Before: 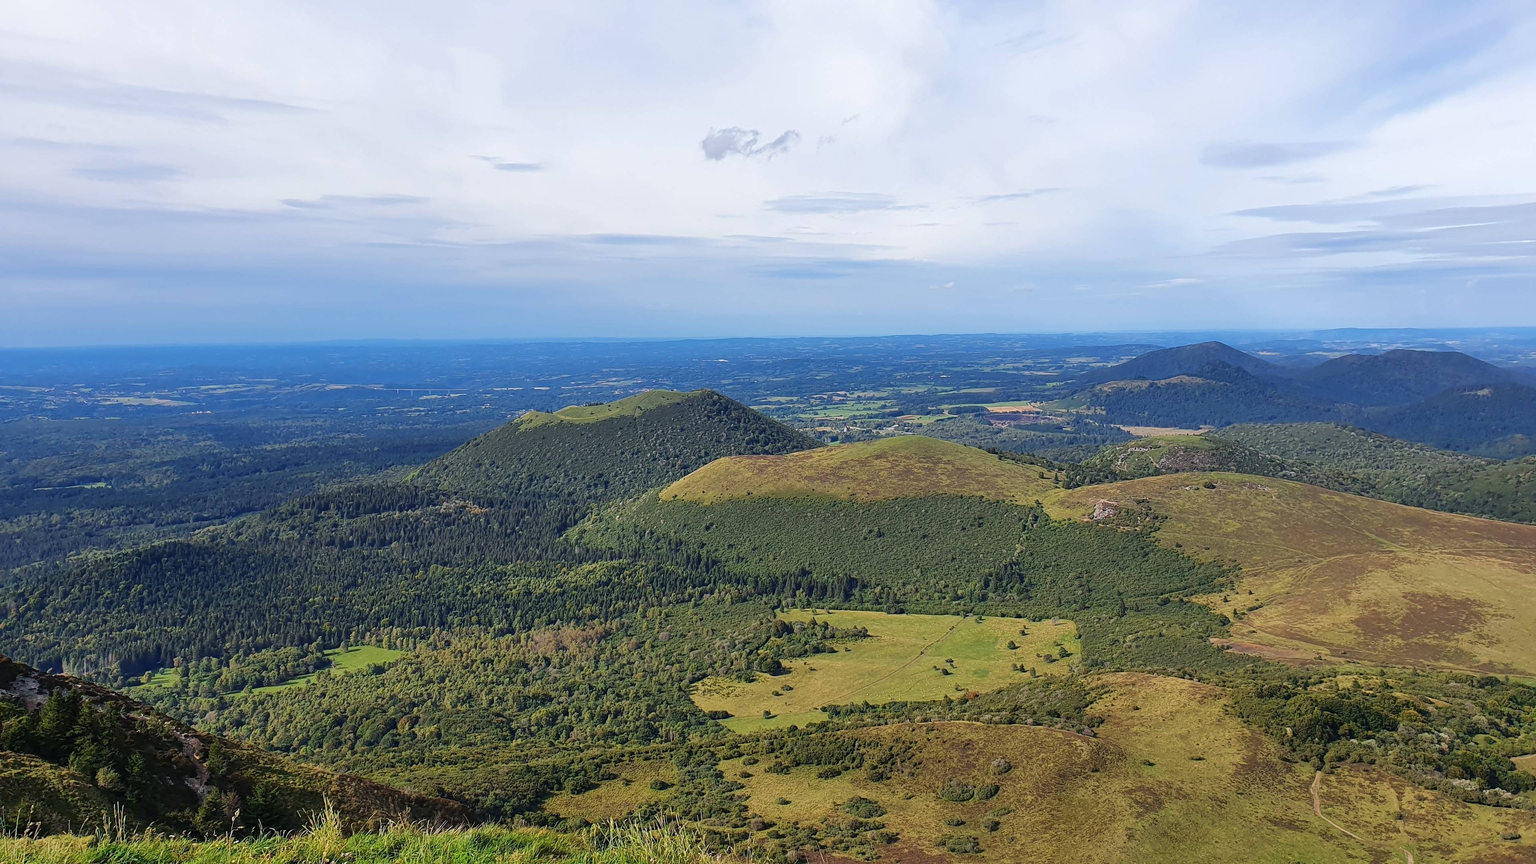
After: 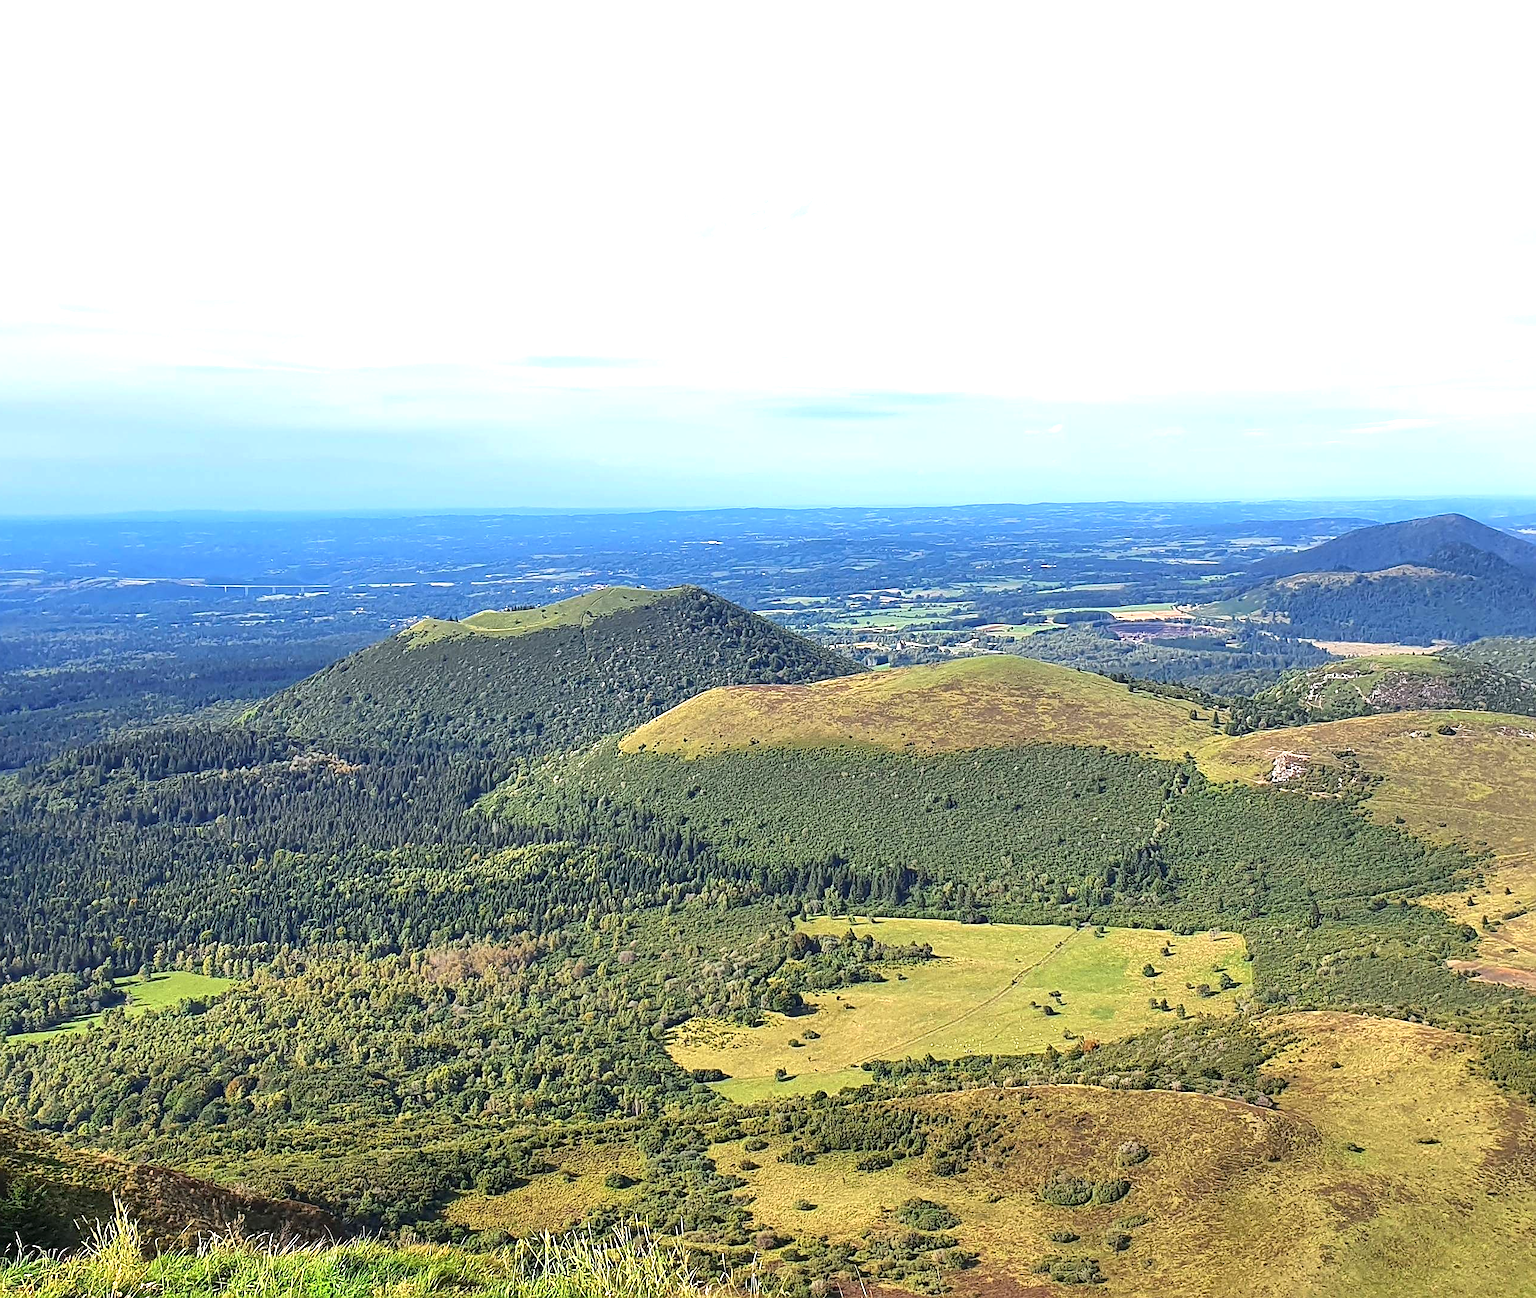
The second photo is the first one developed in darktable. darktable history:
crop and rotate: left 16.154%, right 17.336%
sharpen: amount 0.493
exposure: exposure 0.995 EV, compensate exposure bias true, compensate highlight preservation false
